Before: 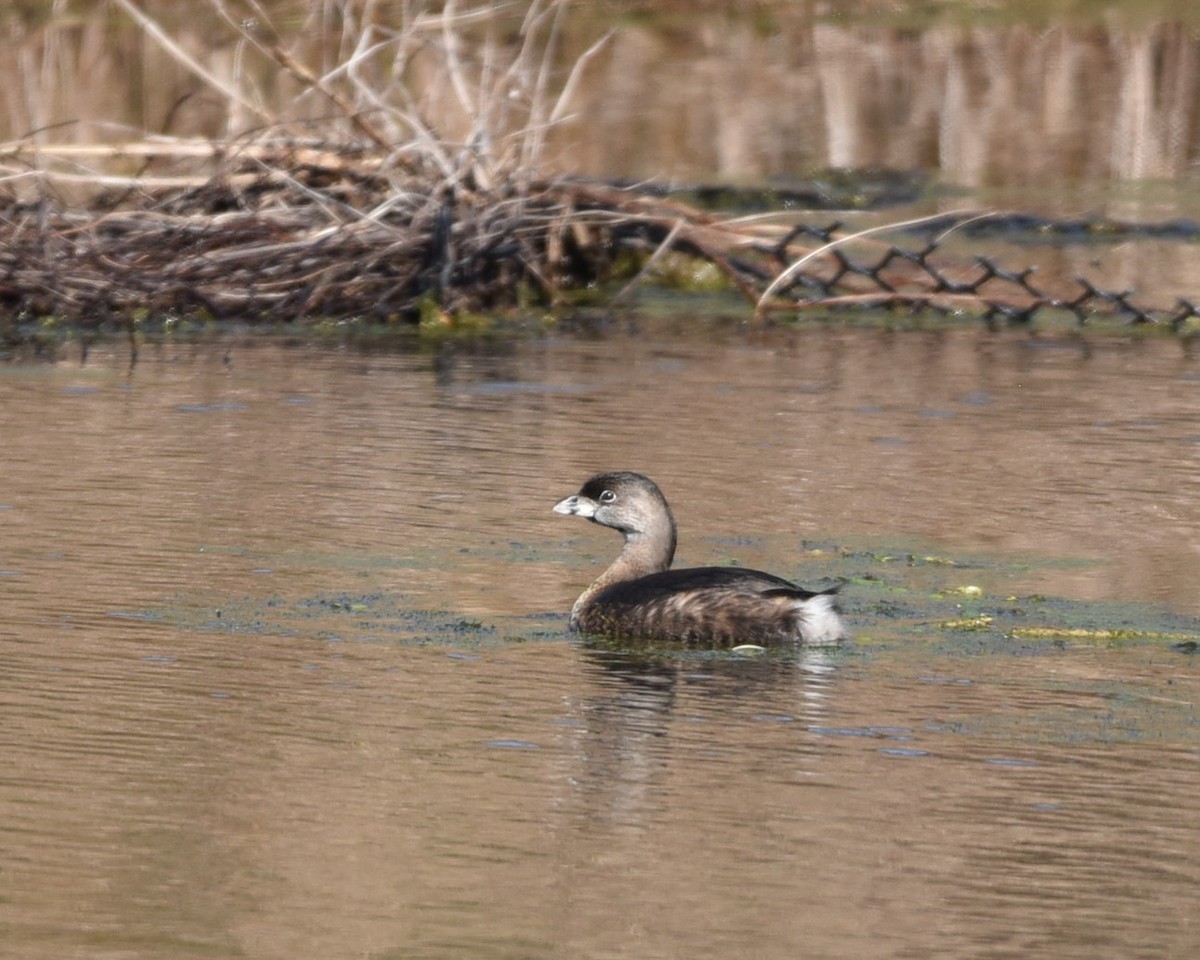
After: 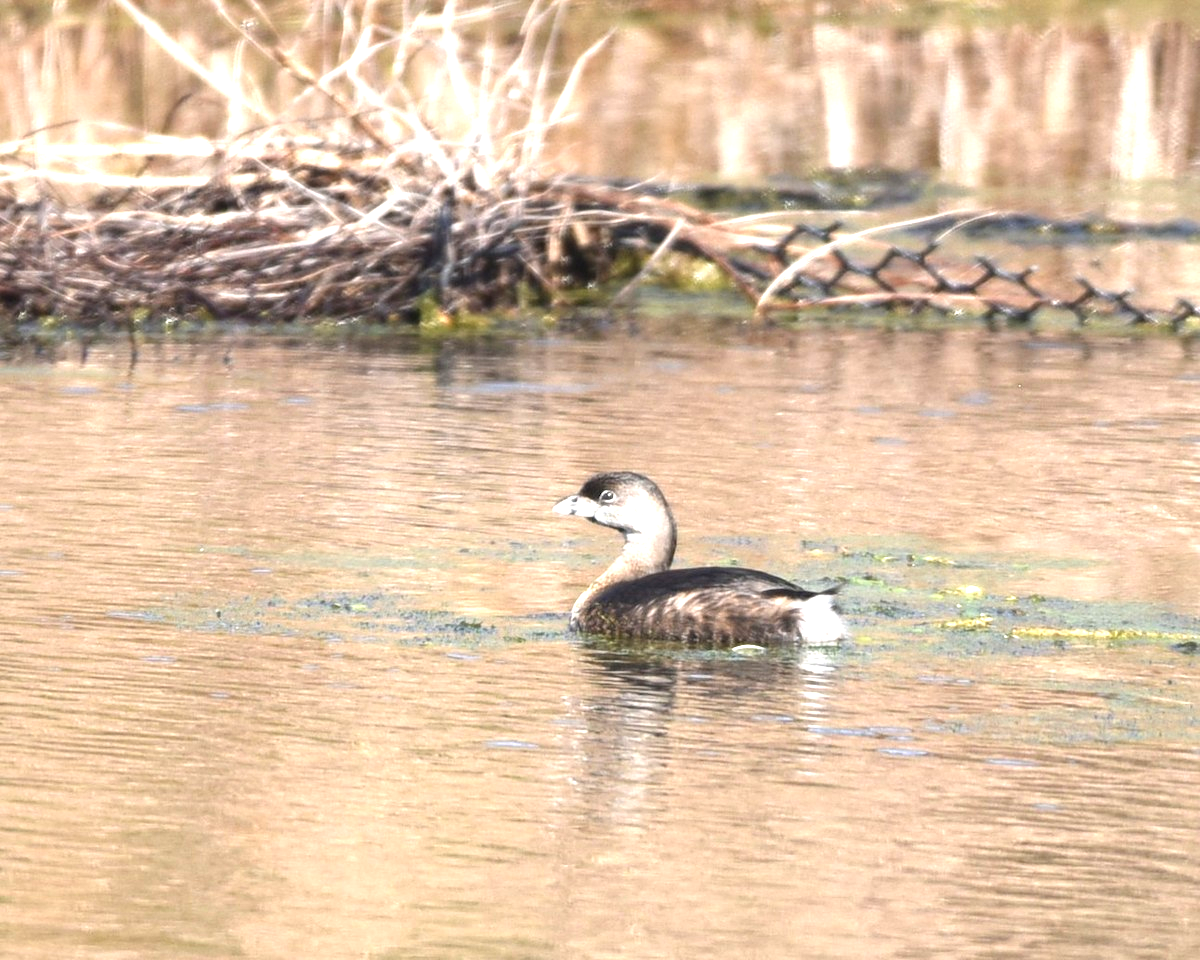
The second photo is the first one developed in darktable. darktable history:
exposure: black level correction 0, exposure 1.463 EV, compensate highlight preservation false
levels: levels [0, 0.51, 1]
